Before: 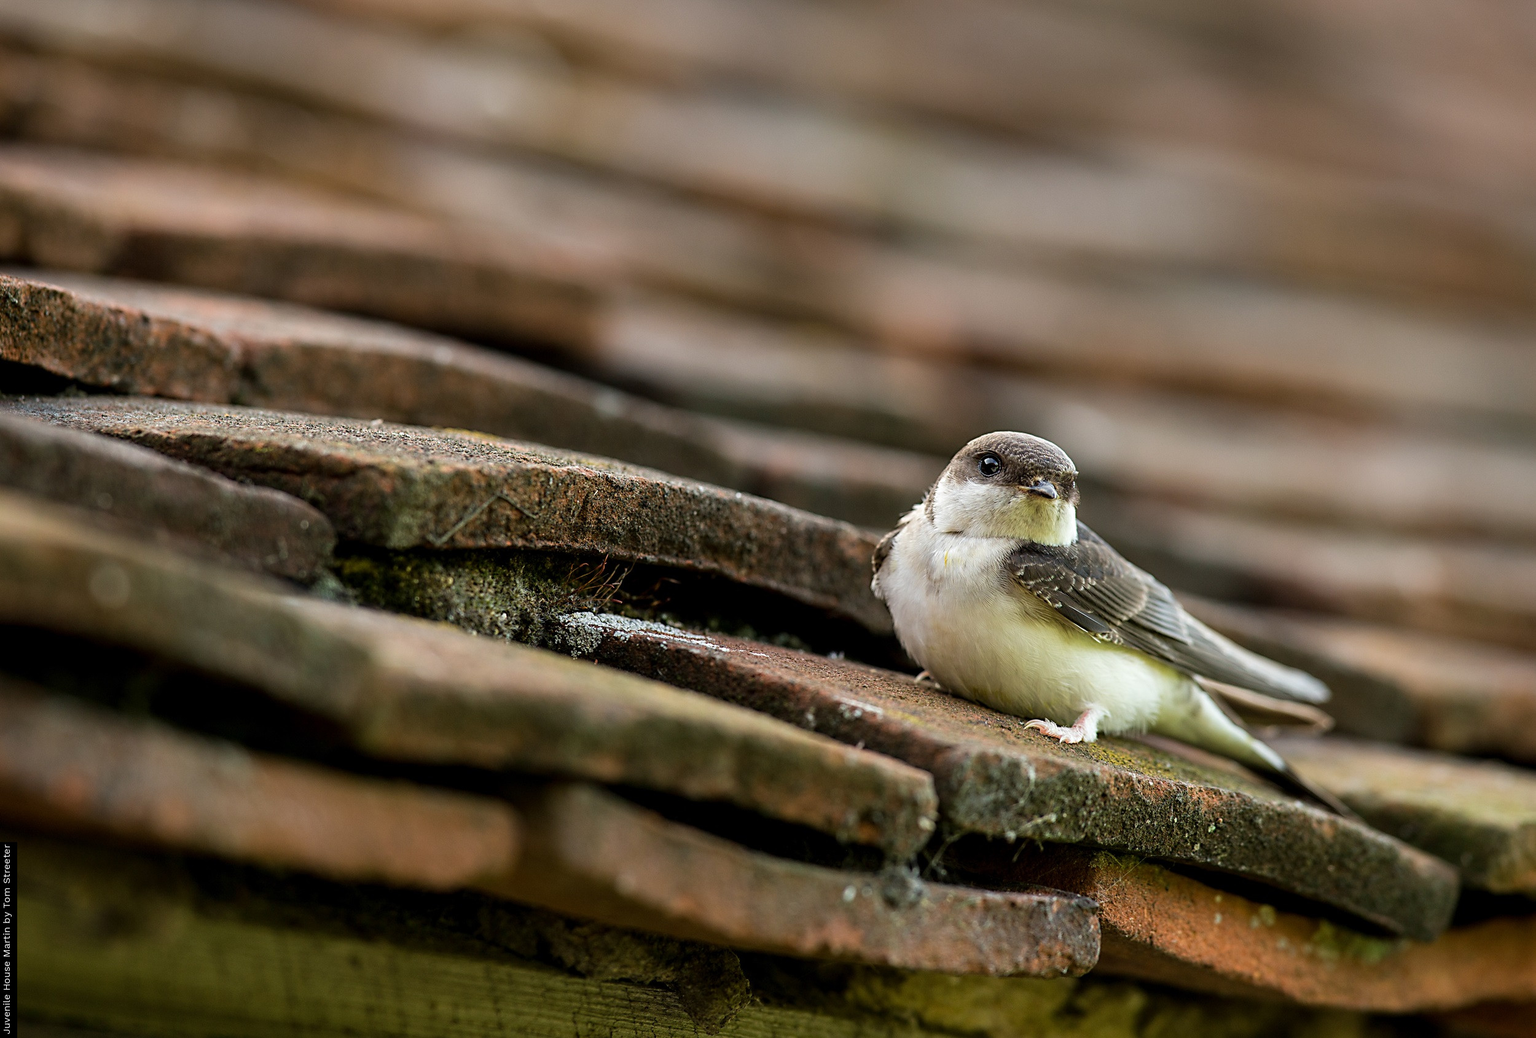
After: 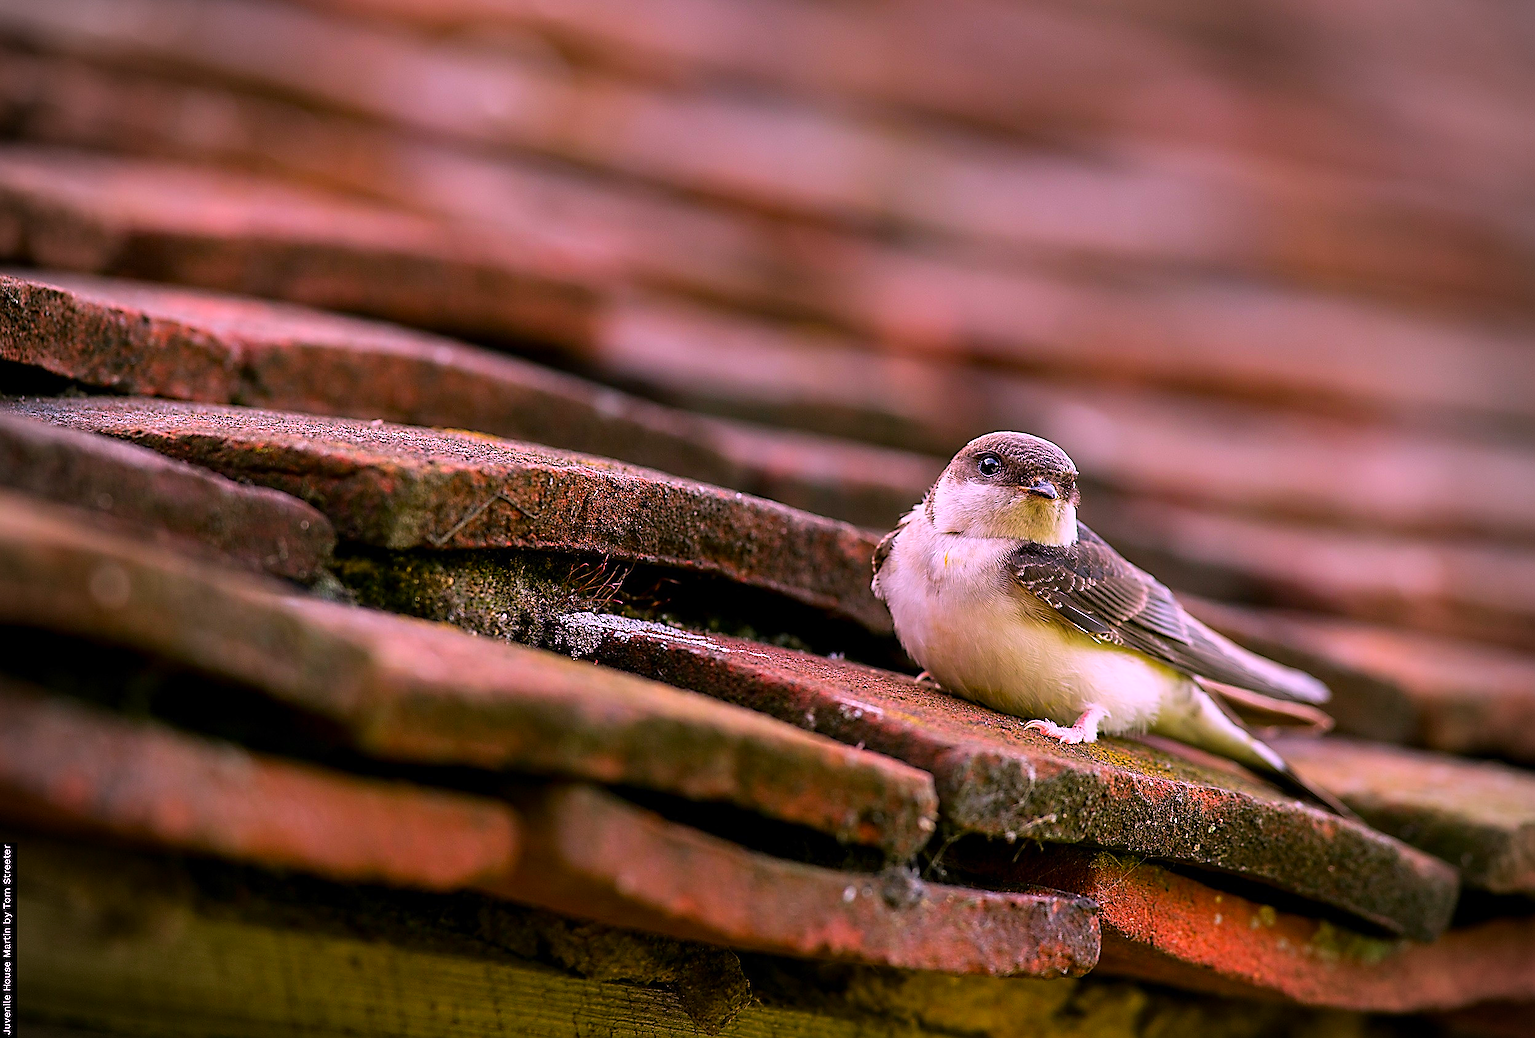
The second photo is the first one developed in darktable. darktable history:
vignetting: fall-off radius 45%, brightness -0.33
sharpen: radius 1.4, amount 1.25, threshold 0.7
color correction: highlights a* 19.5, highlights b* -11.53, saturation 1.69
